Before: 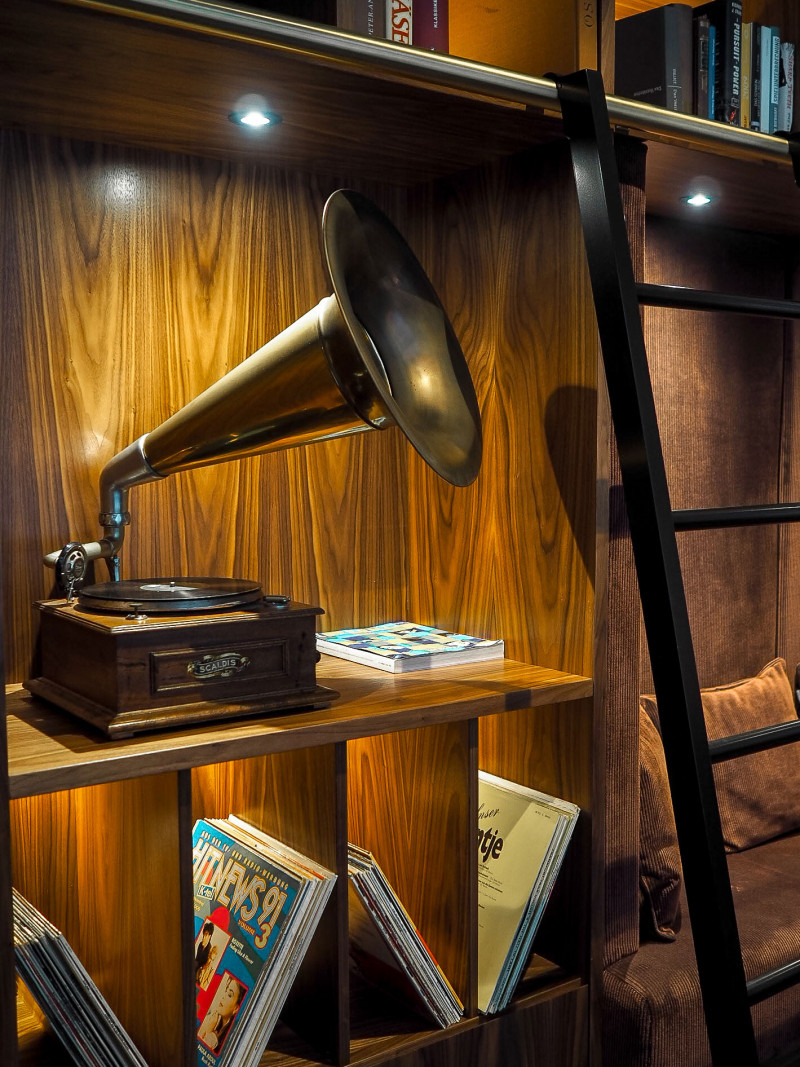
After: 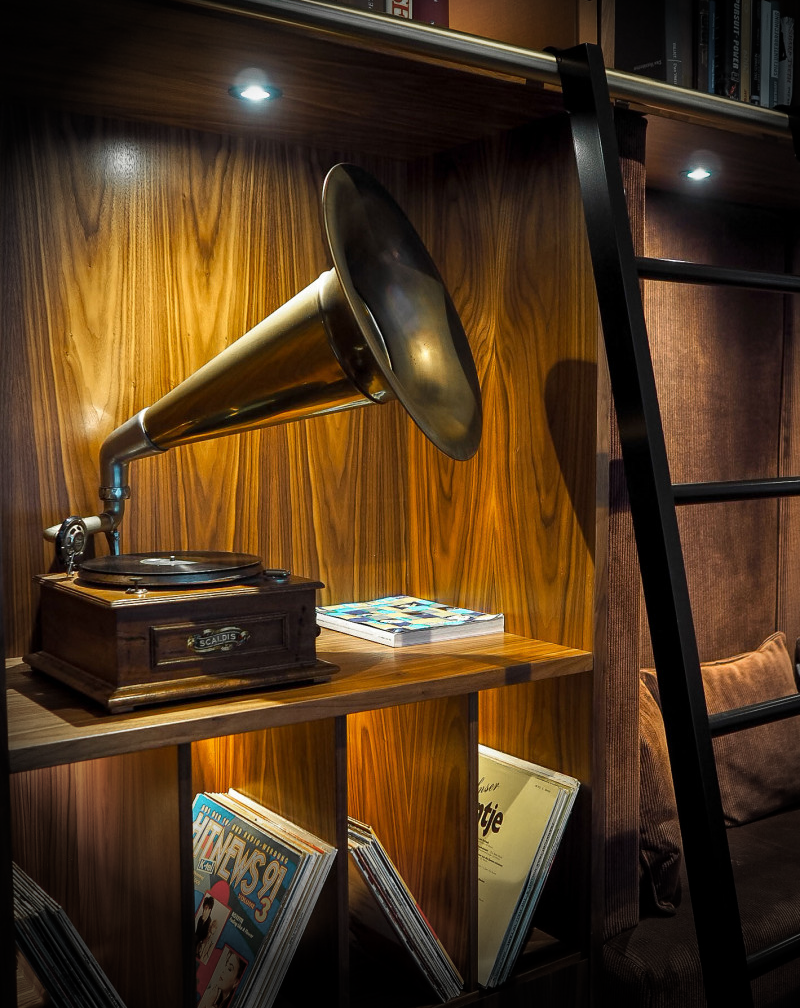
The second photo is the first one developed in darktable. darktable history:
vignetting: fall-off start 76.42%, fall-off radius 27.36%, brightness -0.872, center (0.037, -0.09), width/height ratio 0.971
crop and rotate: top 2.479%, bottom 3.018%
